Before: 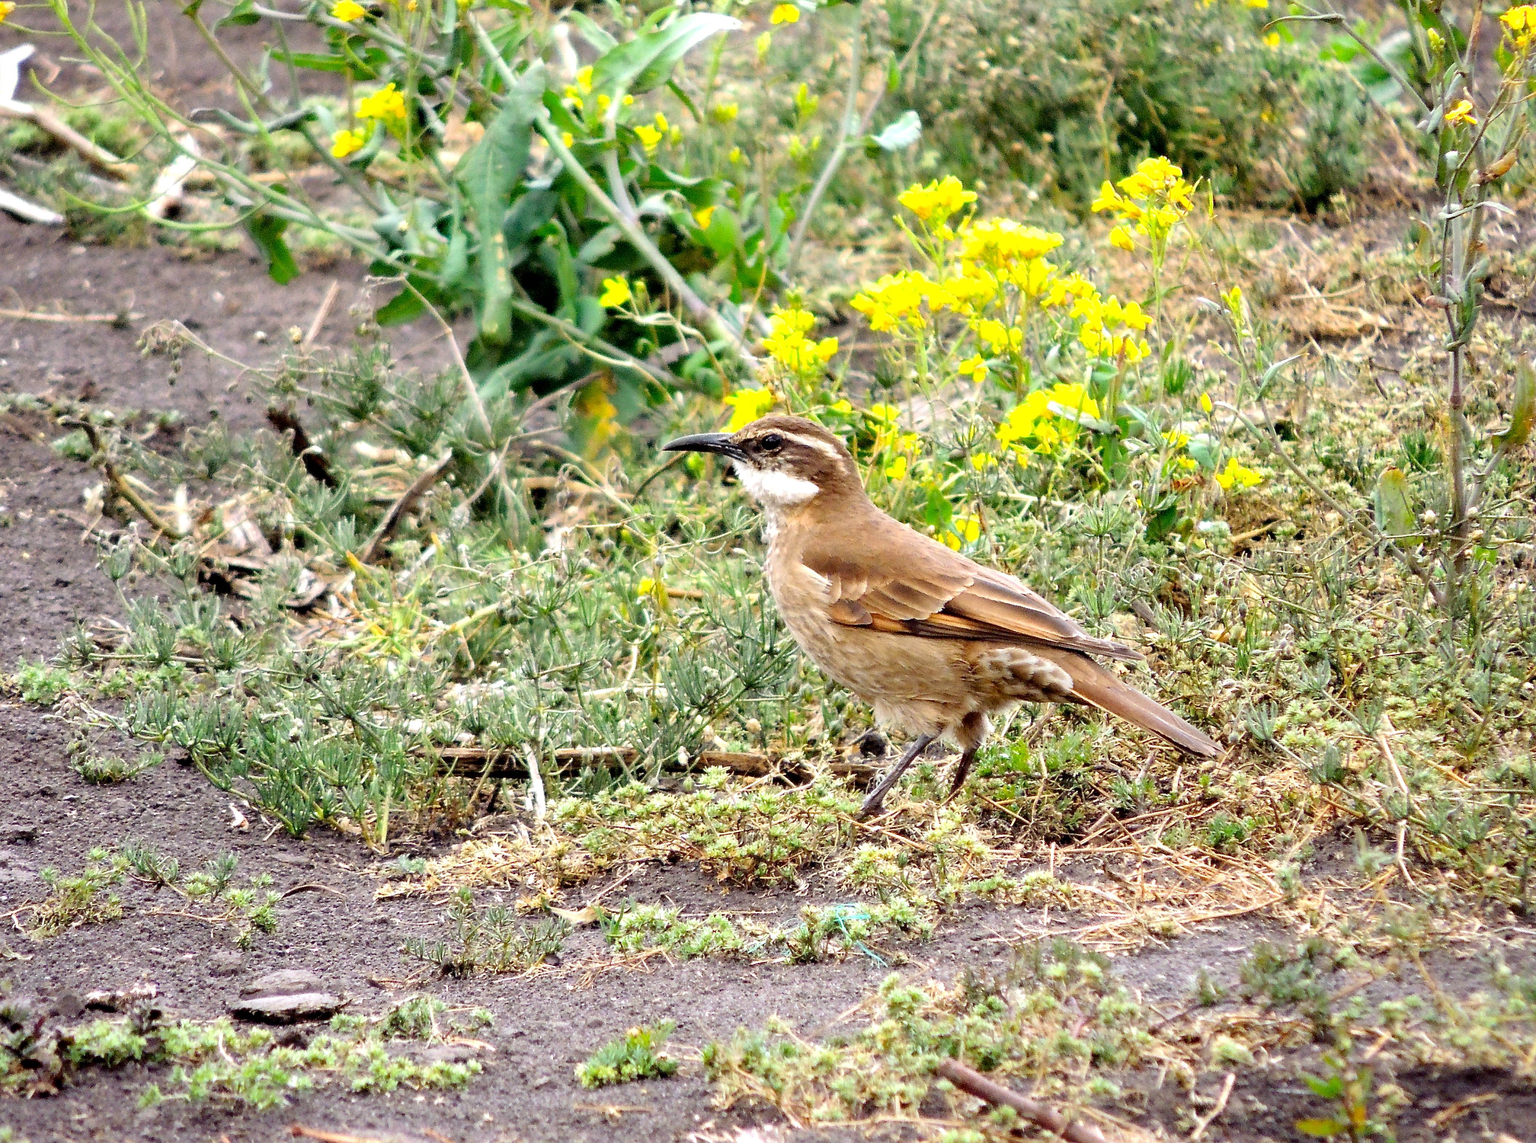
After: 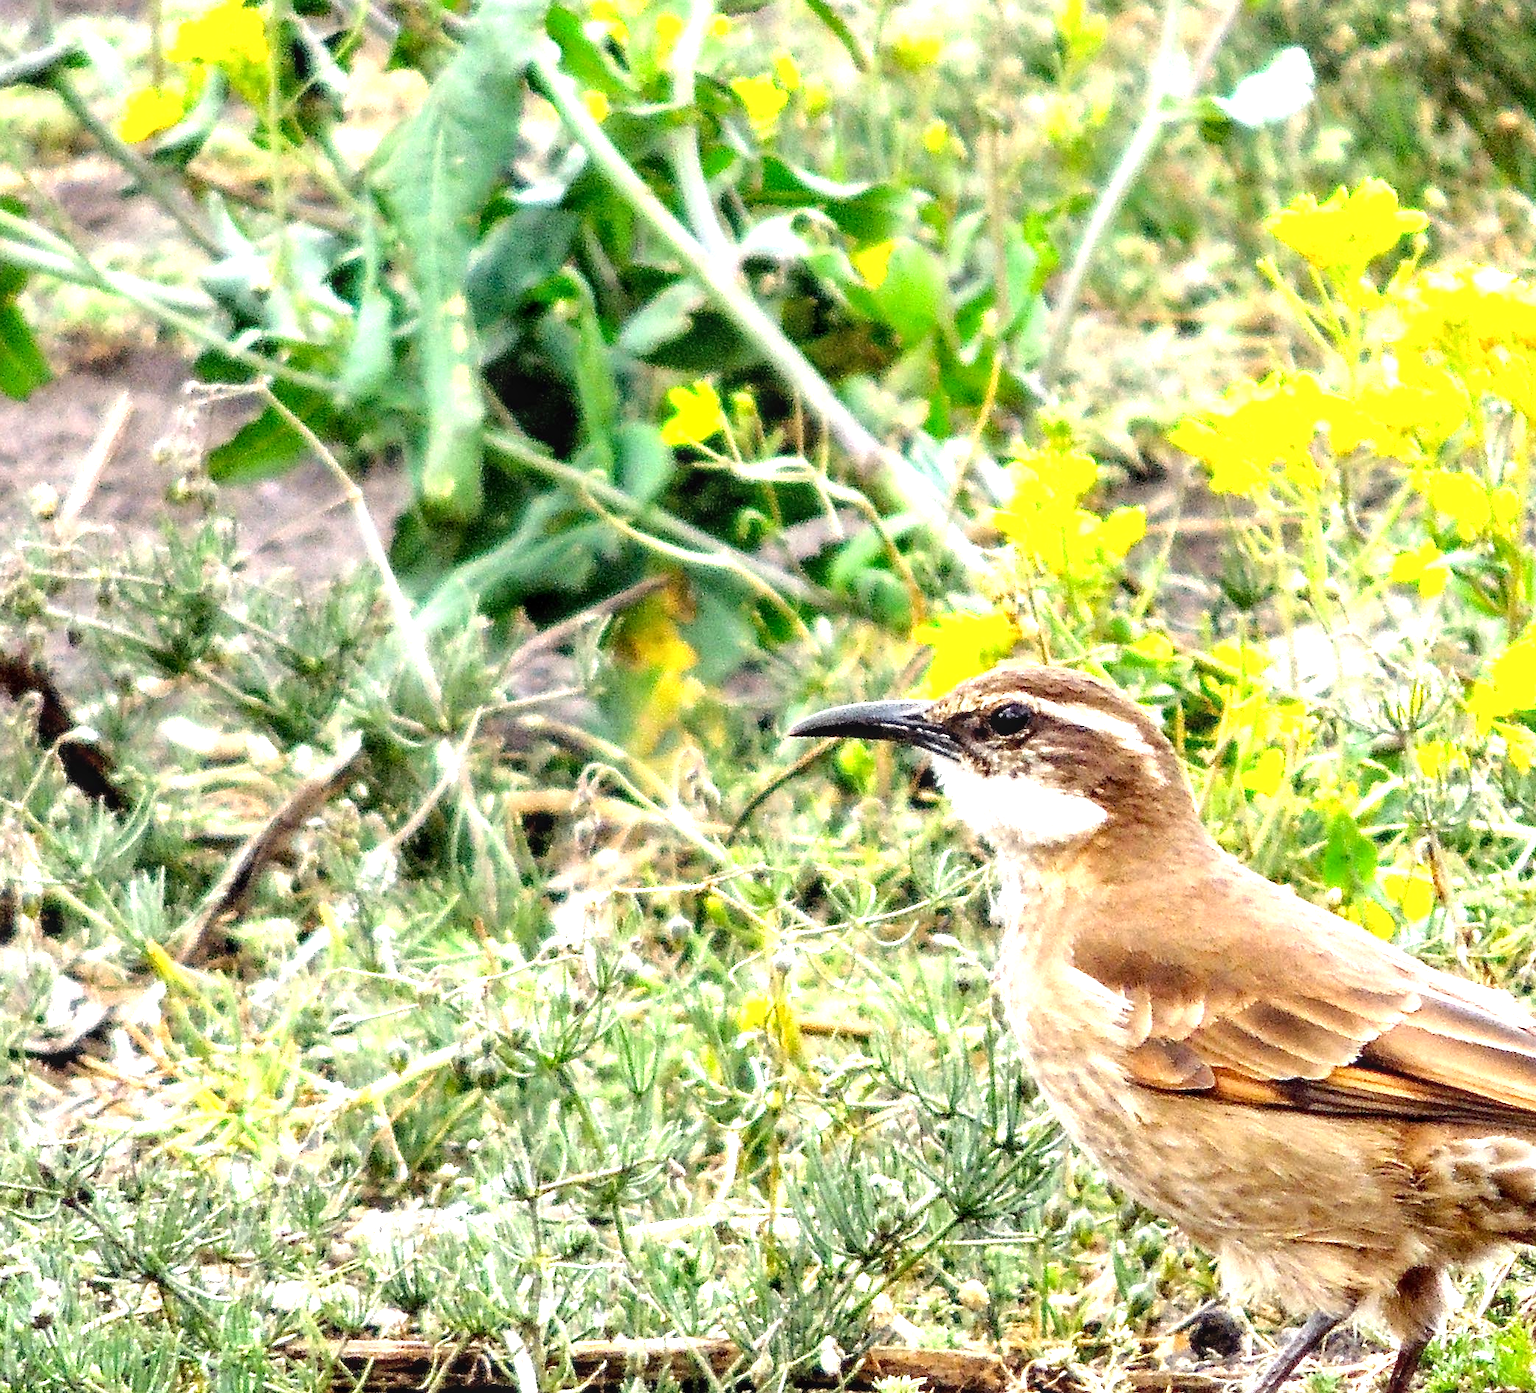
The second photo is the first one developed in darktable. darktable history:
crop: left 17.835%, top 7.675%, right 32.881%, bottom 32.213%
local contrast: on, module defaults
tone equalizer: on, module defaults
exposure: exposure 0.77 EV, compensate highlight preservation false
